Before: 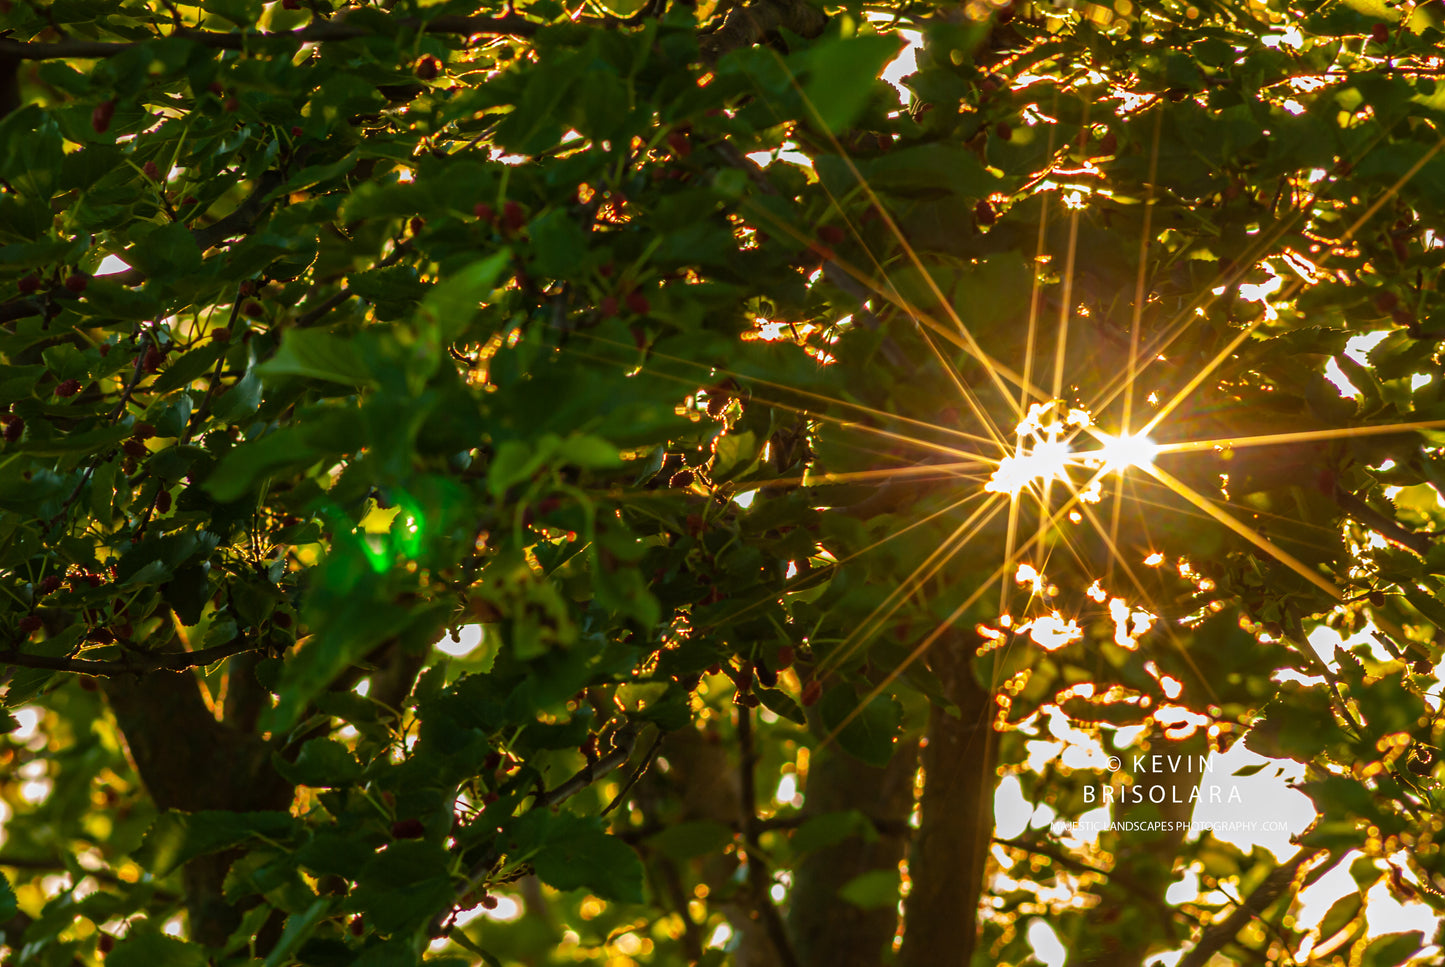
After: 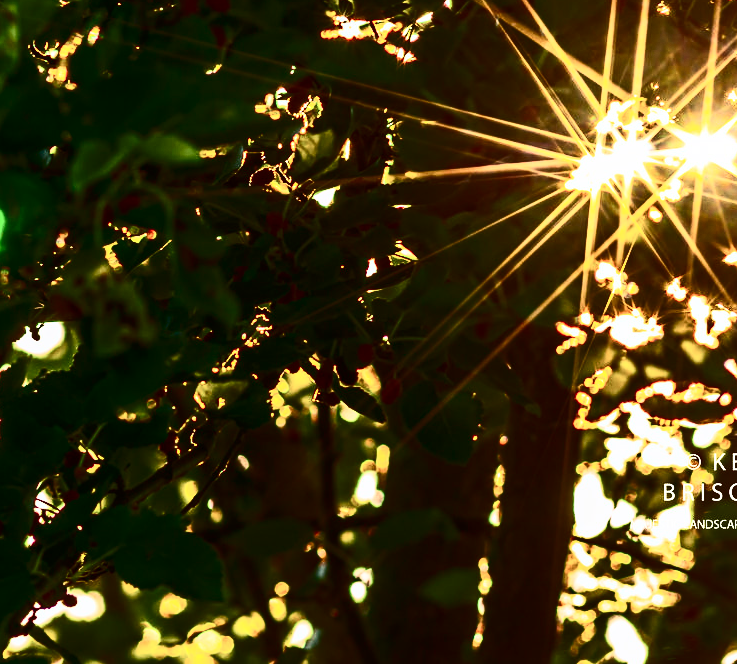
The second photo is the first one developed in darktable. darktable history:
crop and rotate: left 29.126%, top 31.274%, right 19.814%
contrast brightness saturation: contrast 0.938, brightness 0.201
